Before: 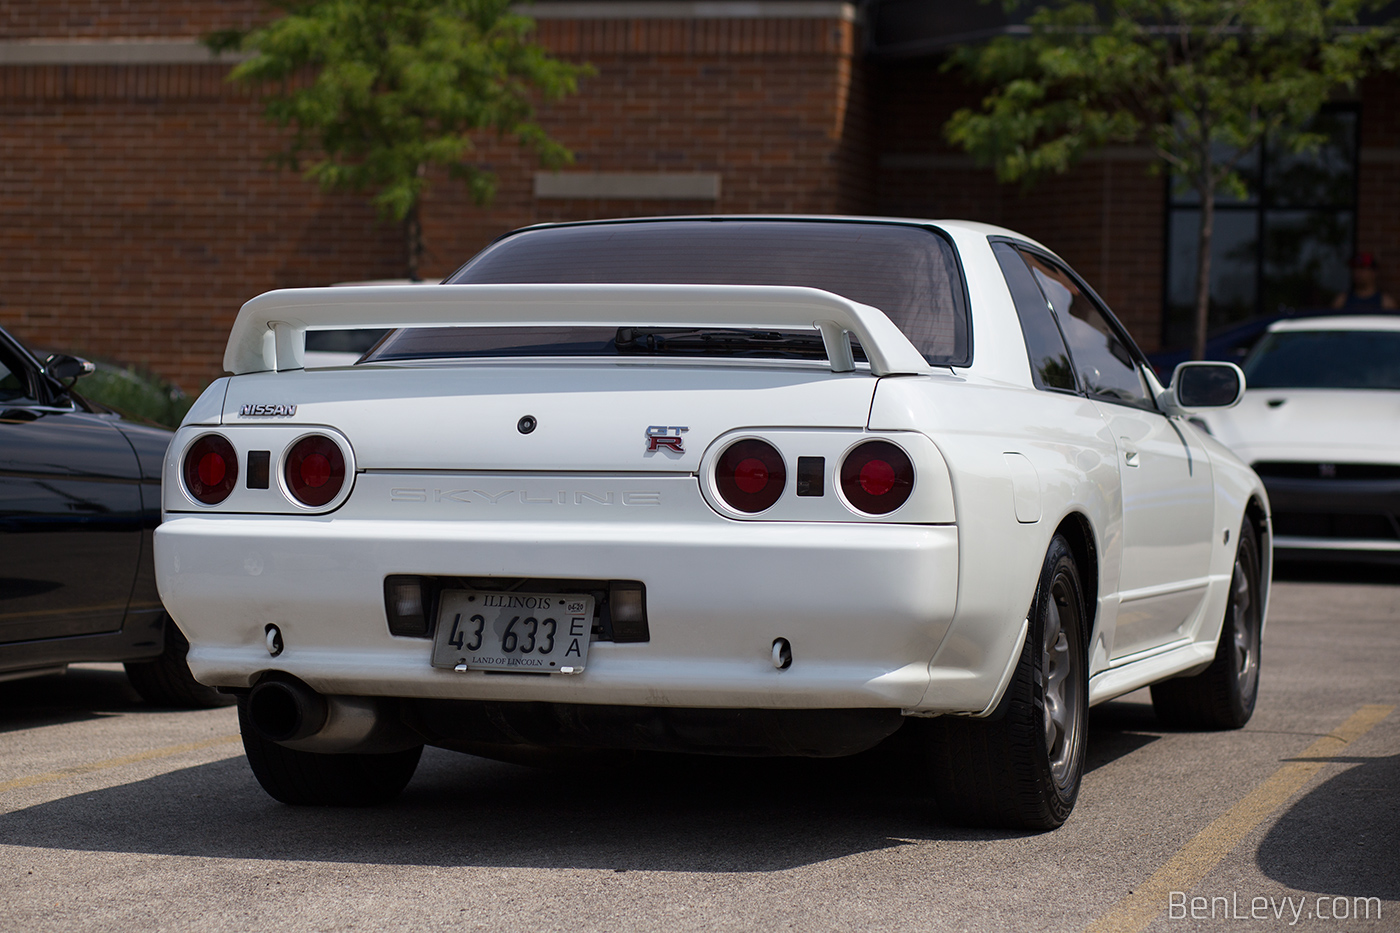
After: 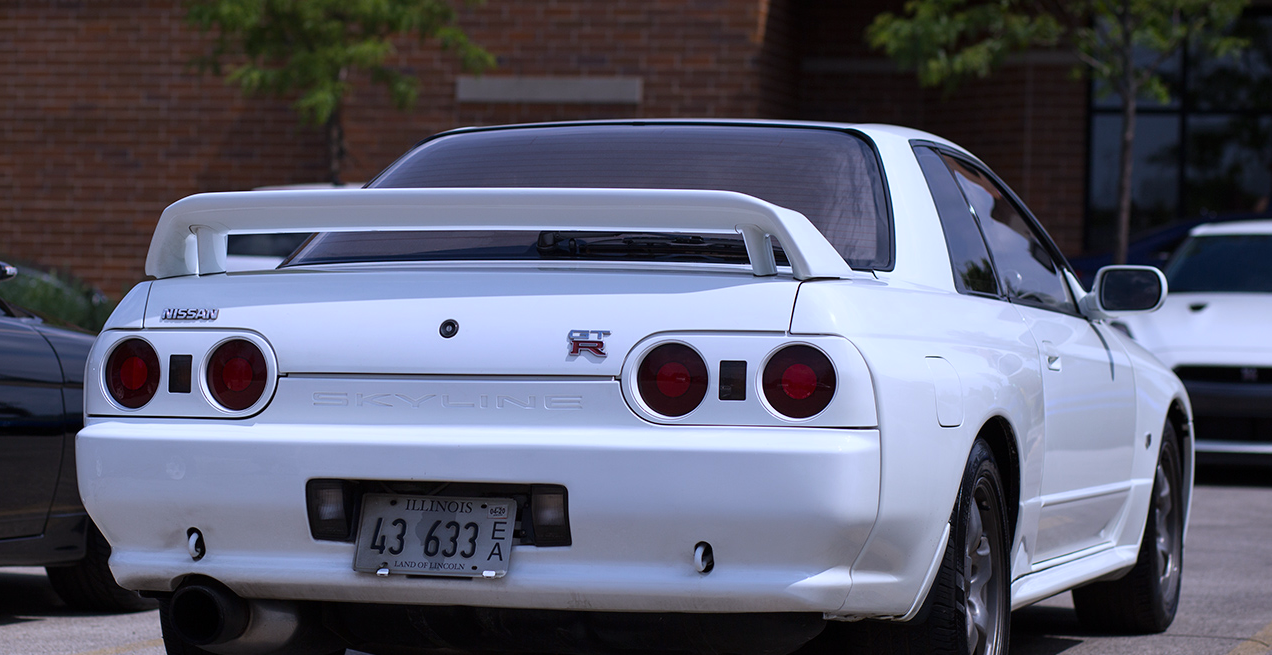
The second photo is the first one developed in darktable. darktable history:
white balance: red 0.967, blue 1.119, emerald 0.756
color calibration: illuminant as shot in camera, x 0.358, y 0.373, temperature 4628.91 K
crop: left 5.596%, top 10.314%, right 3.534%, bottom 19.395%
